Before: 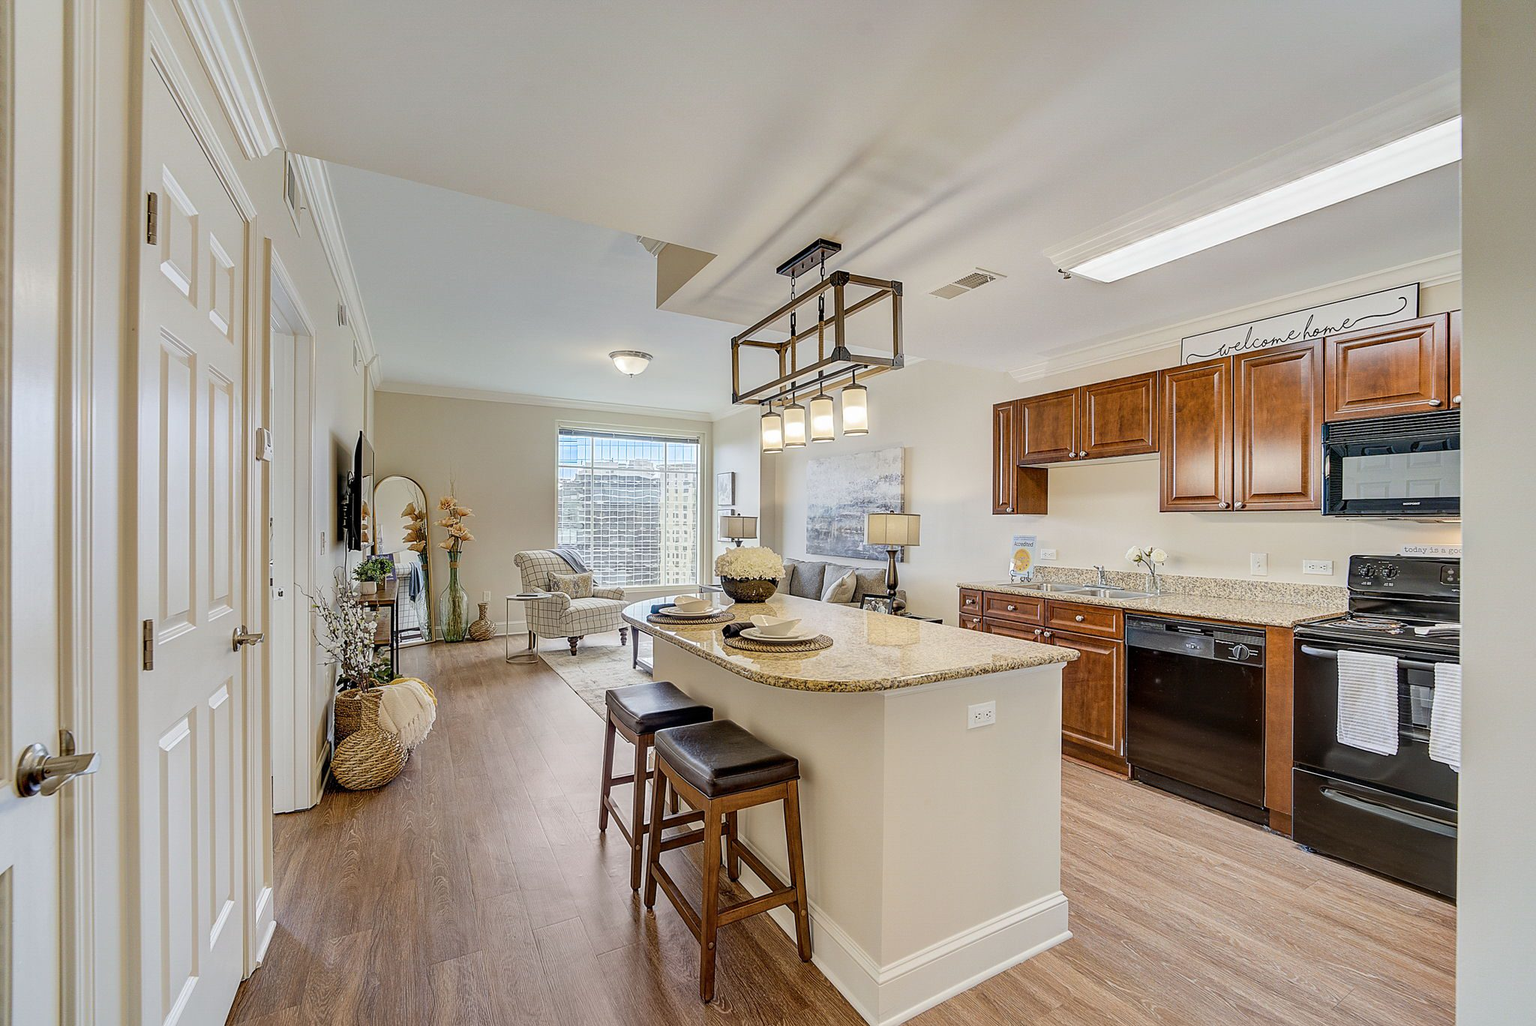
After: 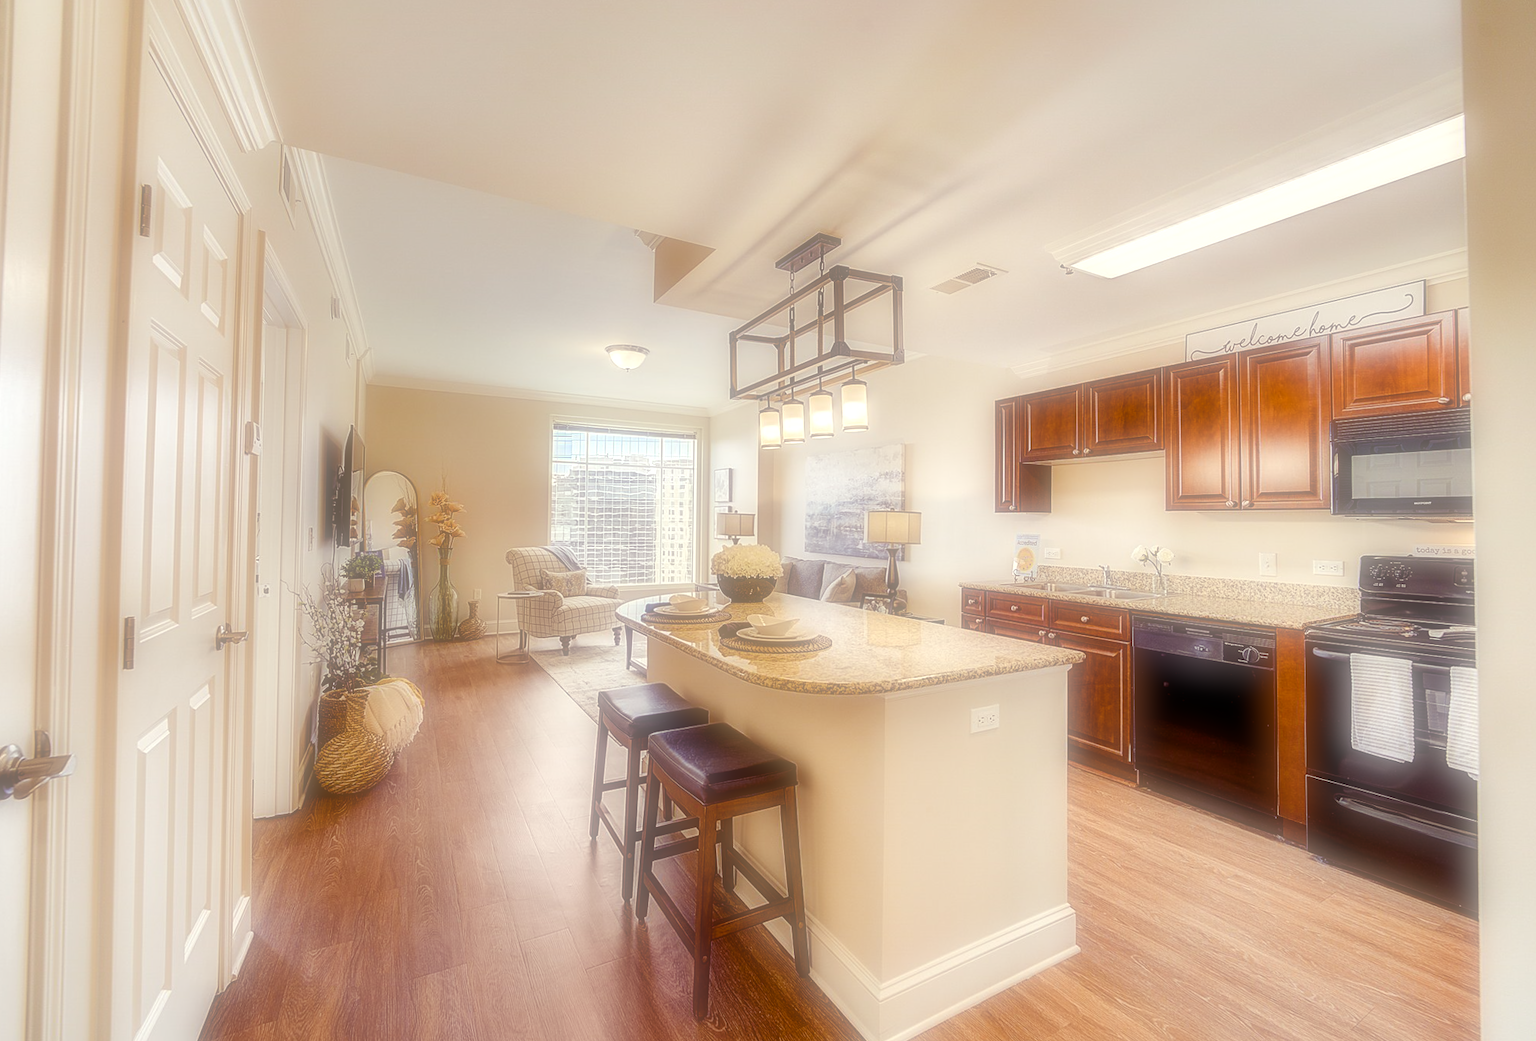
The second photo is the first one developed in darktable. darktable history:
soften: on, module defaults
tone equalizer: on, module defaults
rotate and perspective: rotation 0.226°, lens shift (vertical) -0.042, crop left 0.023, crop right 0.982, crop top 0.006, crop bottom 0.994
color balance rgb: shadows lift › luminance -21.66%, shadows lift › chroma 8.98%, shadows lift › hue 283.37°, power › chroma 1.55%, power › hue 25.59°, highlights gain › luminance 6.08%, highlights gain › chroma 2.55%, highlights gain › hue 90°, global offset › luminance -0.87%, perceptual saturation grading › global saturation 27.49%, perceptual saturation grading › highlights -28.39%, perceptual saturation grading › mid-tones 15.22%, perceptual saturation grading › shadows 33.98%, perceptual brilliance grading › highlights 10%, perceptual brilliance grading › mid-tones 5%
